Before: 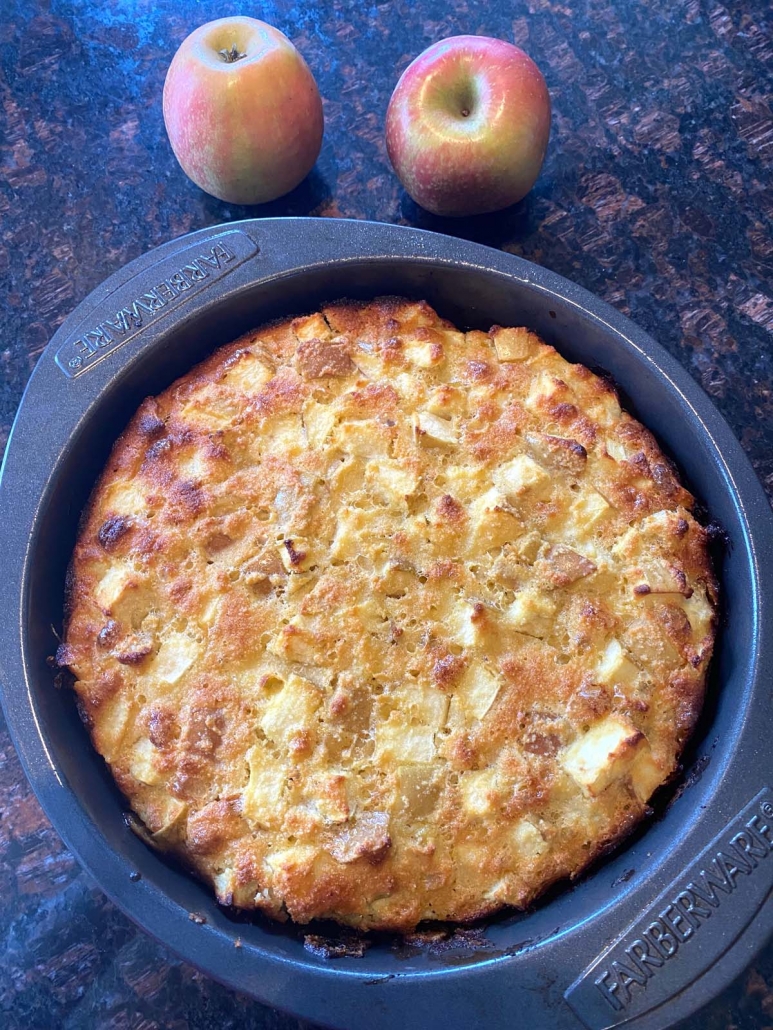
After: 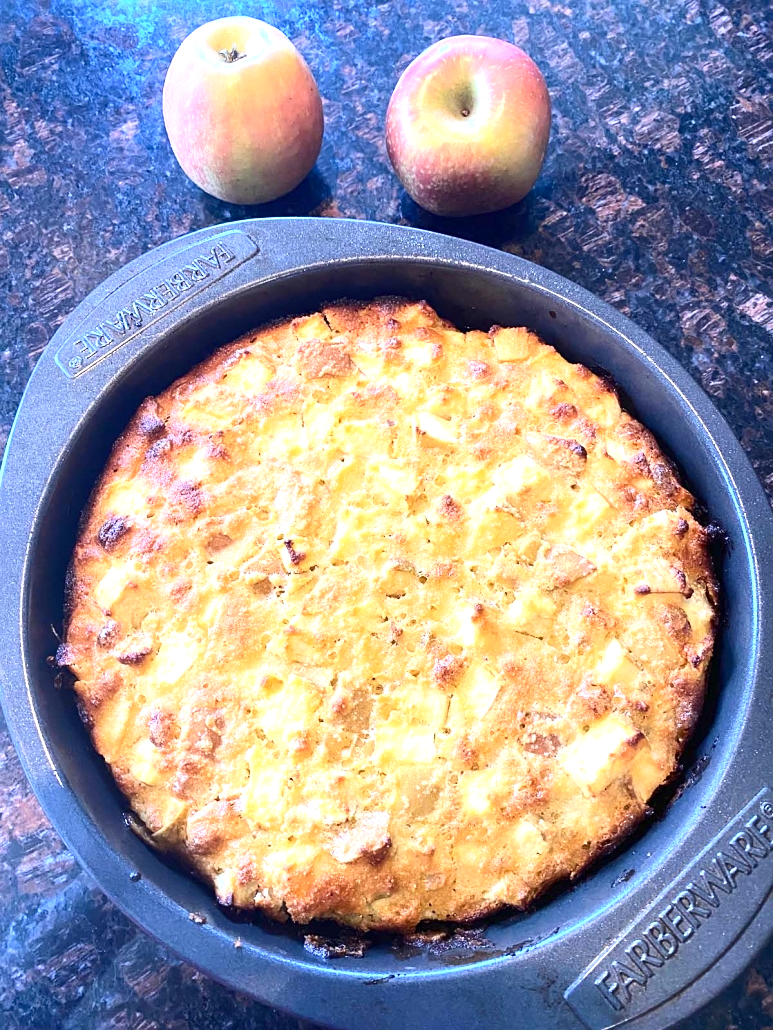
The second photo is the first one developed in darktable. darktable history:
contrast brightness saturation: contrast 0.24, brightness 0.09
exposure: exposure 0.943 EV, compensate highlight preservation false
sharpen: amount 0.2
